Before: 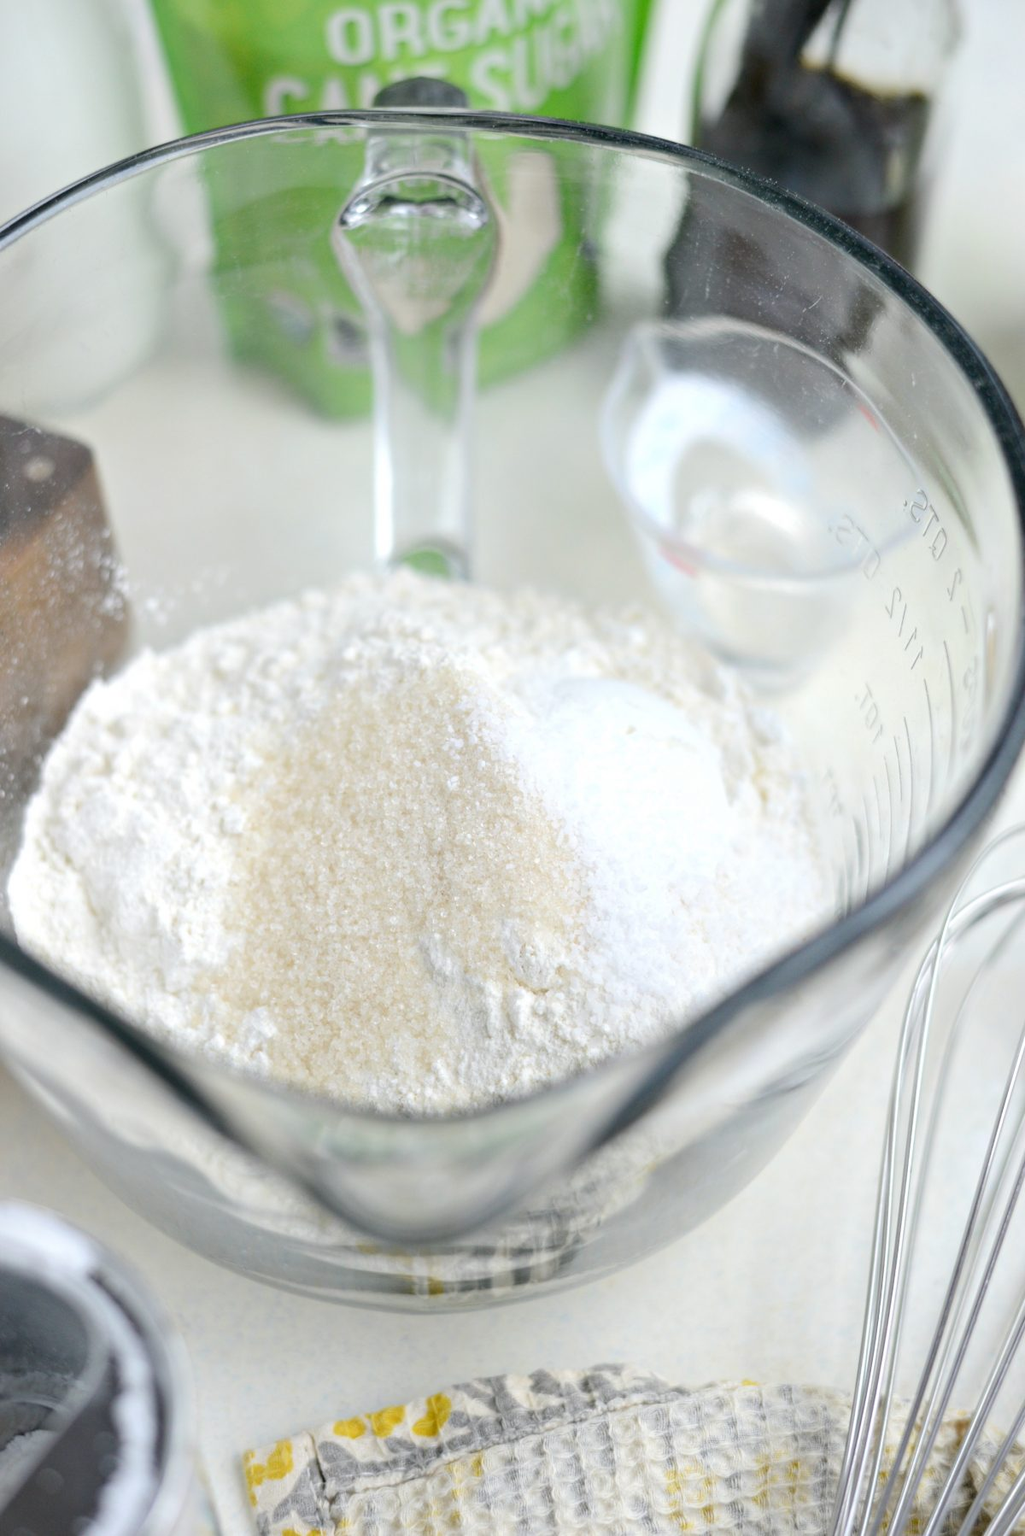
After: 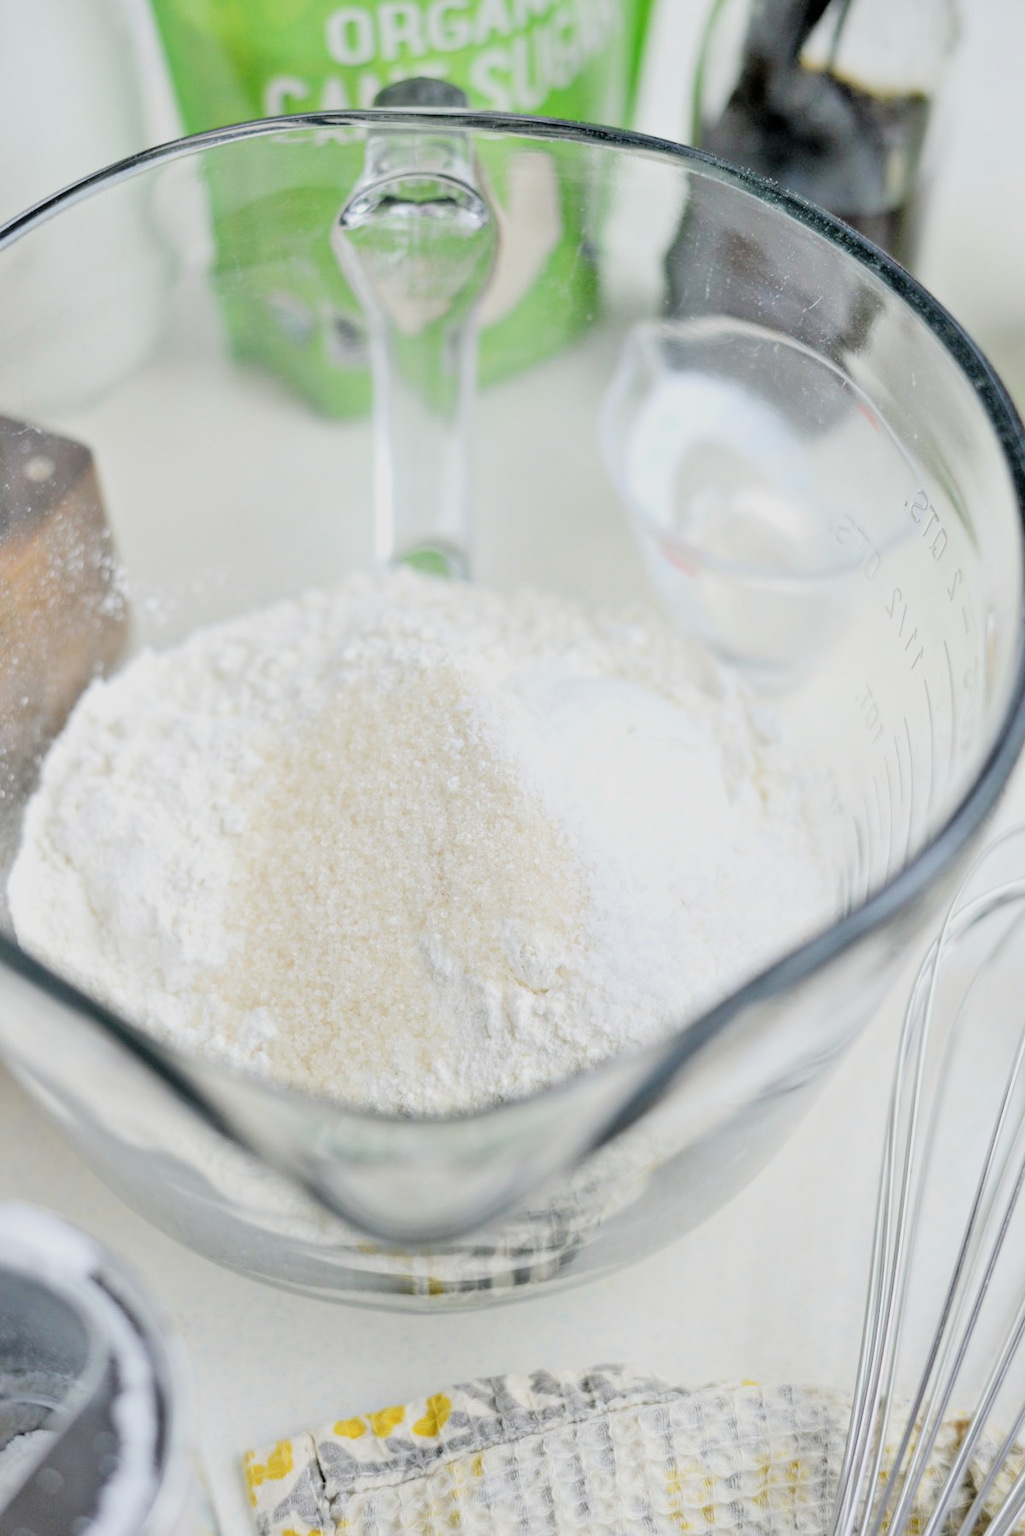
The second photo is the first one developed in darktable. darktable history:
filmic rgb: black relative exposure -5 EV, hardness 2.88, contrast 1.3, highlights saturation mix -30%
tone equalizer: -7 EV 0.15 EV, -6 EV 0.6 EV, -5 EV 1.15 EV, -4 EV 1.33 EV, -3 EV 1.15 EV, -2 EV 0.6 EV, -1 EV 0.15 EV, mask exposure compensation -0.5 EV
